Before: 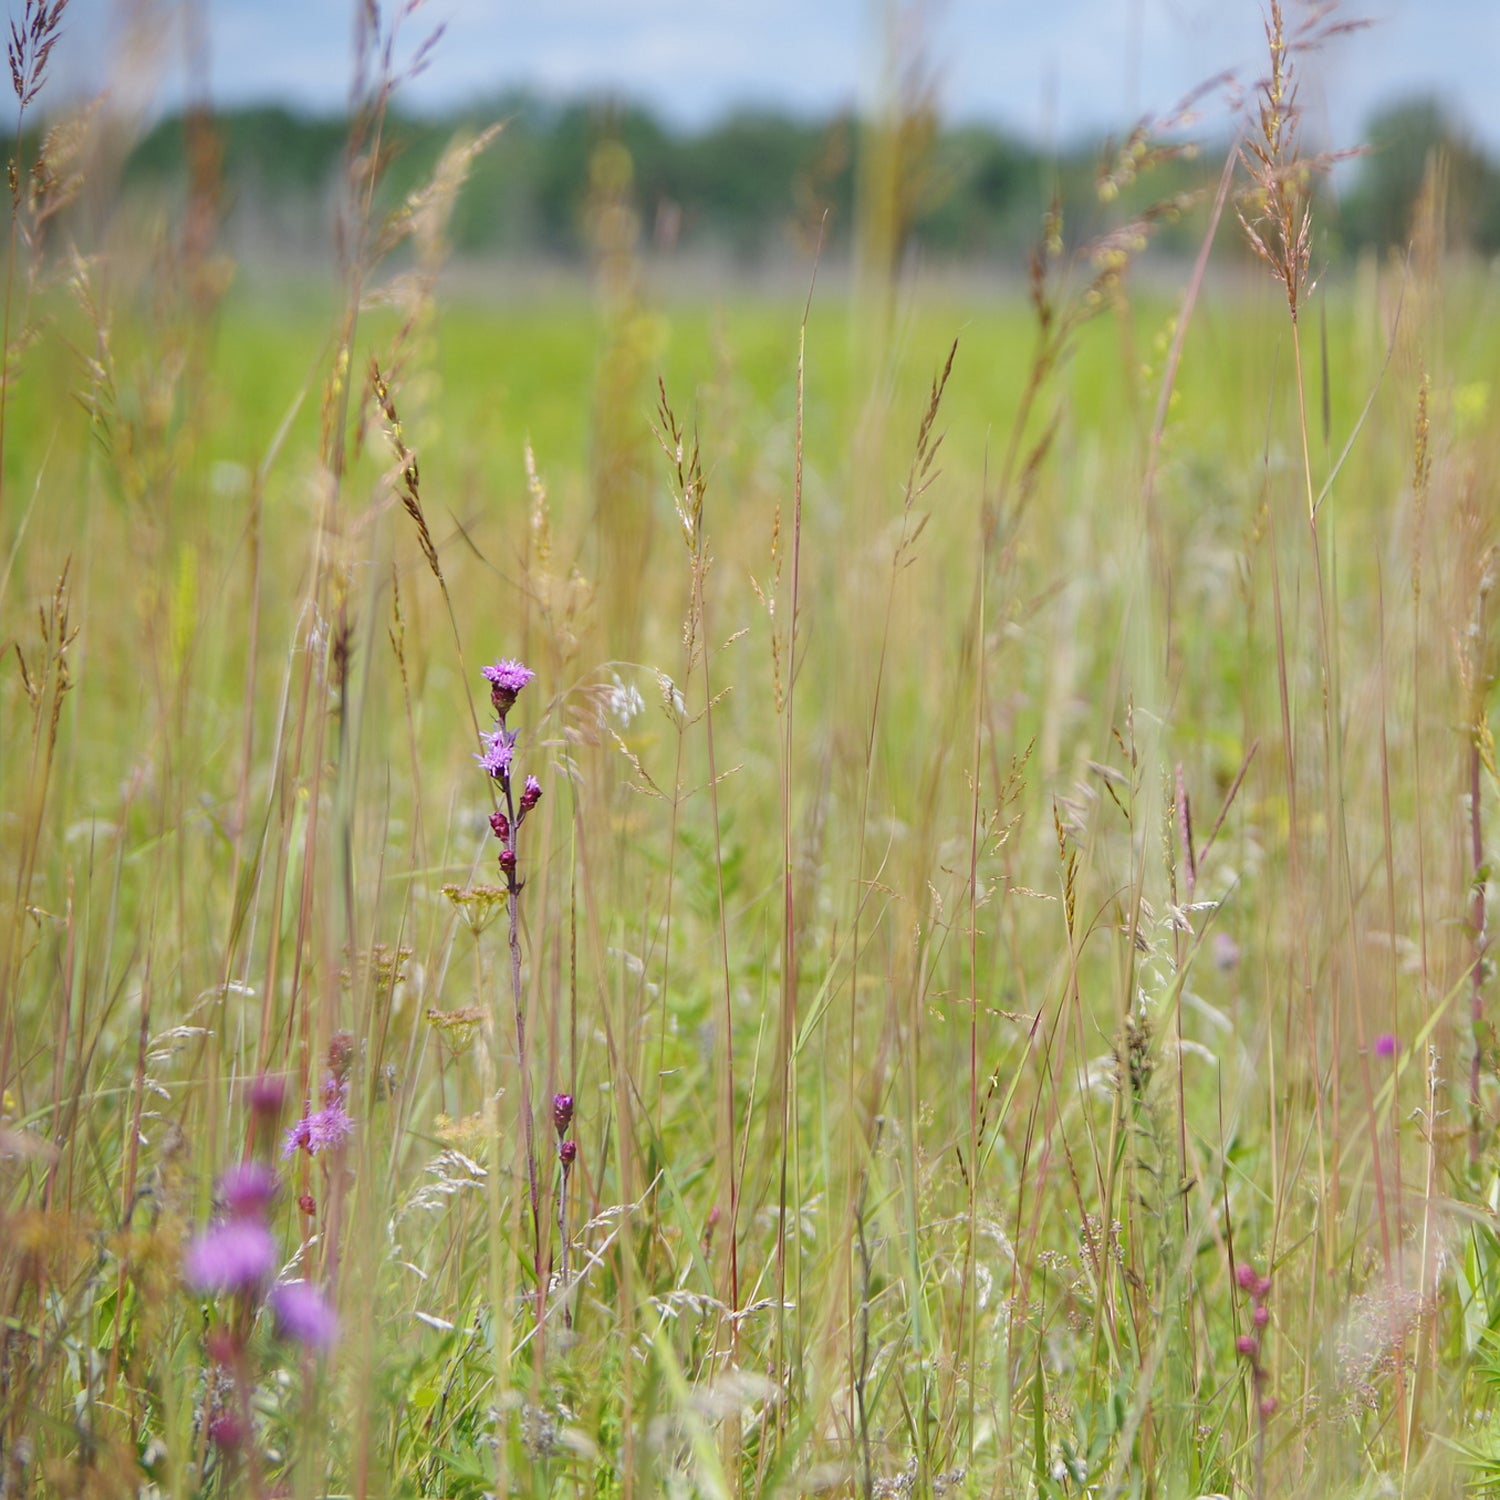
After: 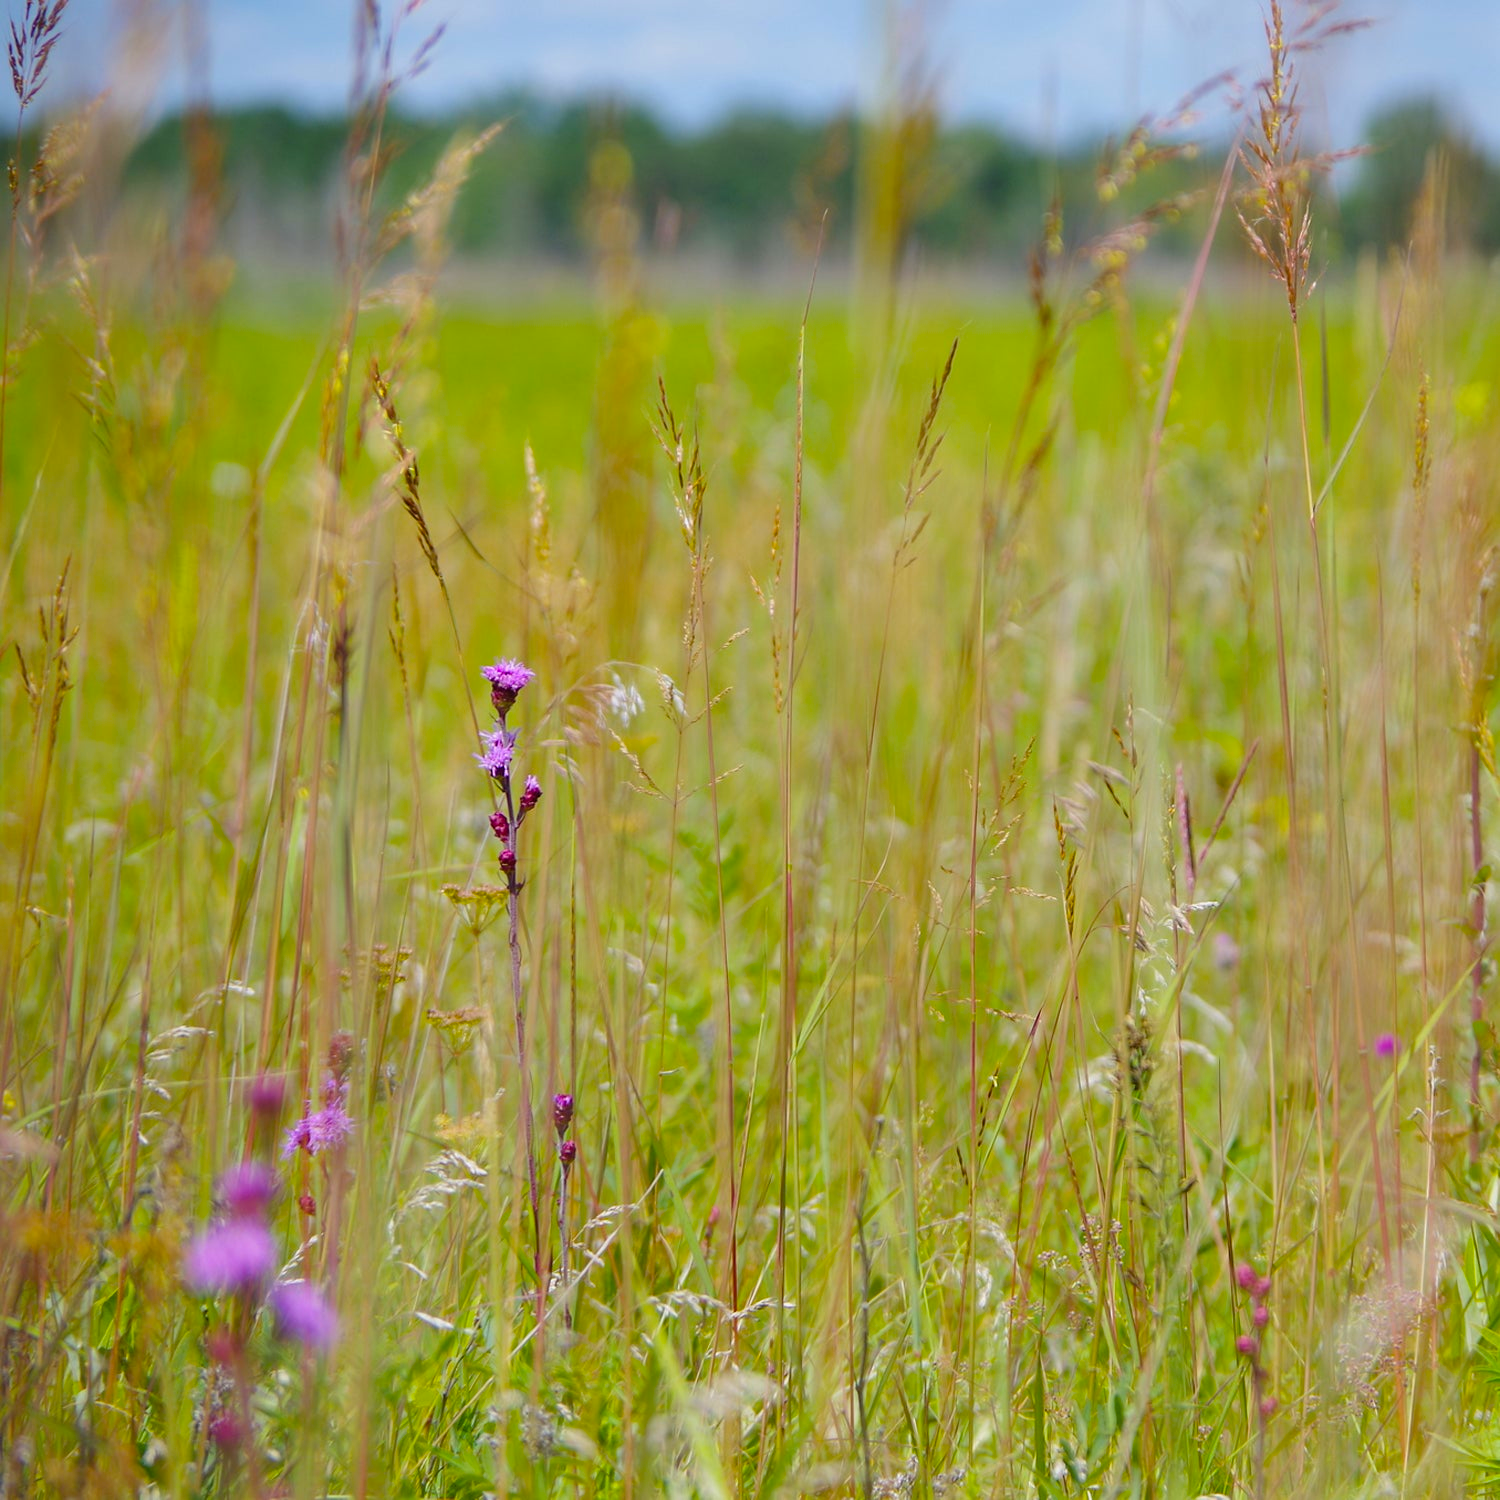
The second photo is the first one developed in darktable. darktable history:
exposure: exposure -0.153 EV, compensate highlight preservation false
color balance rgb: perceptual saturation grading › global saturation 30%, global vibrance 20%
